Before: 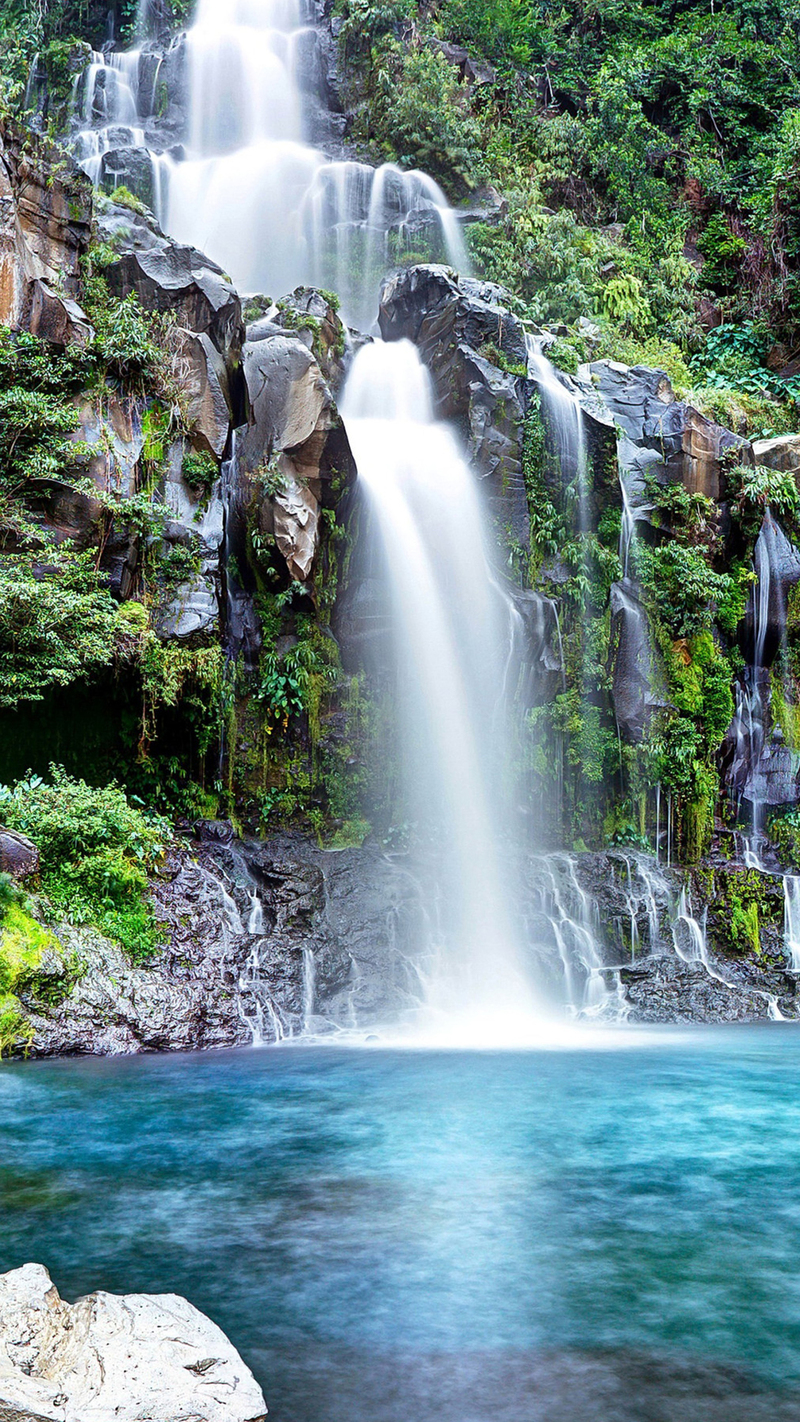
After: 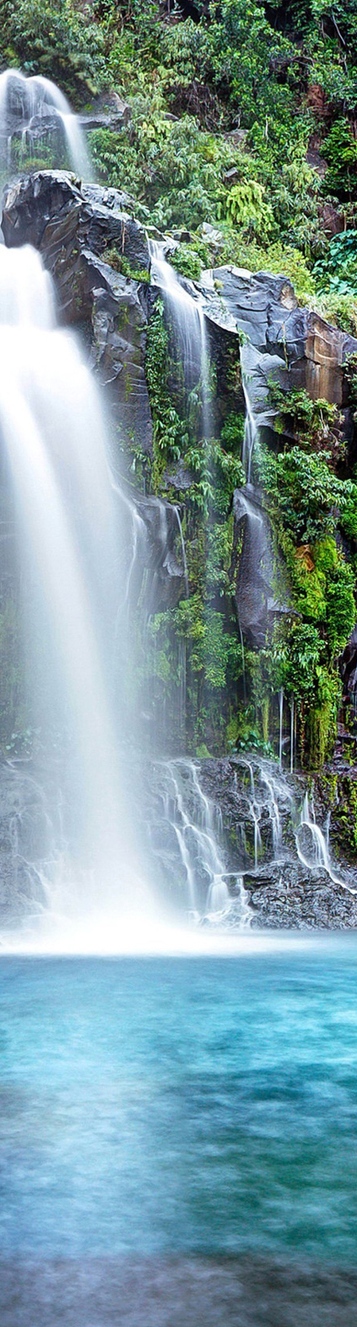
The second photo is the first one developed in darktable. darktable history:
crop: left 47.244%, top 6.654%, right 8.026%
